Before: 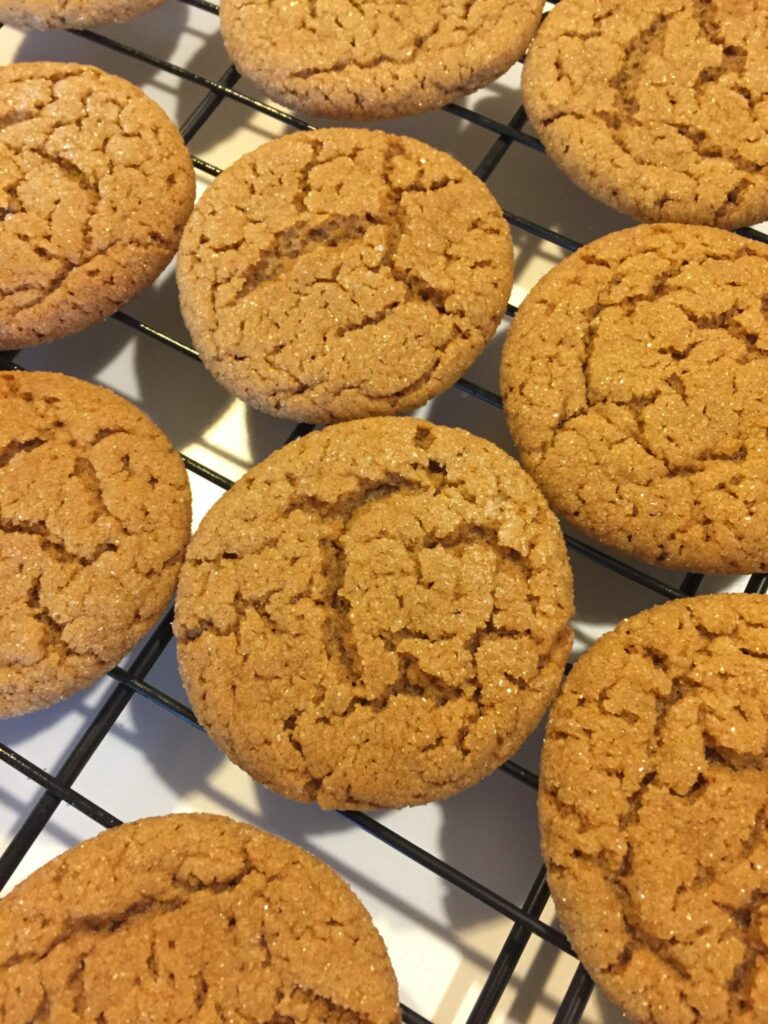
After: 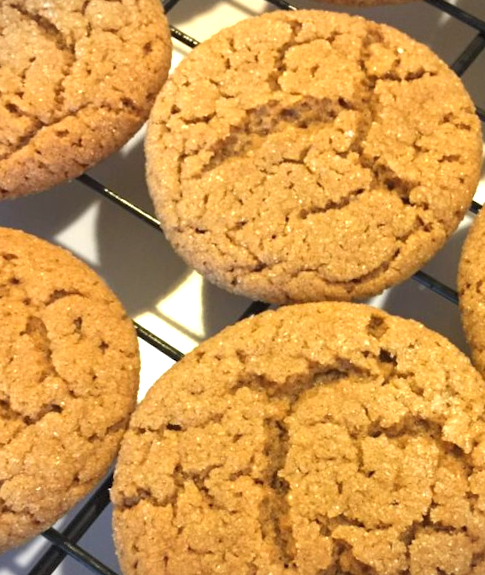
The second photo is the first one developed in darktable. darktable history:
rotate and perspective: crop left 0, crop top 0
vignetting: fall-off start 100%, fall-off radius 71%, brightness -0.434, saturation -0.2, width/height ratio 1.178, dithering 8-bit output, unbound false
crop and rotate: angle -4.99°, left 2.122%, top 6.945%, right 27.566%, bottom 30.519%
exposure: black level correction 0, exposure 0.6 EV, compensate exposure bias true, compensate highlight preservation false
